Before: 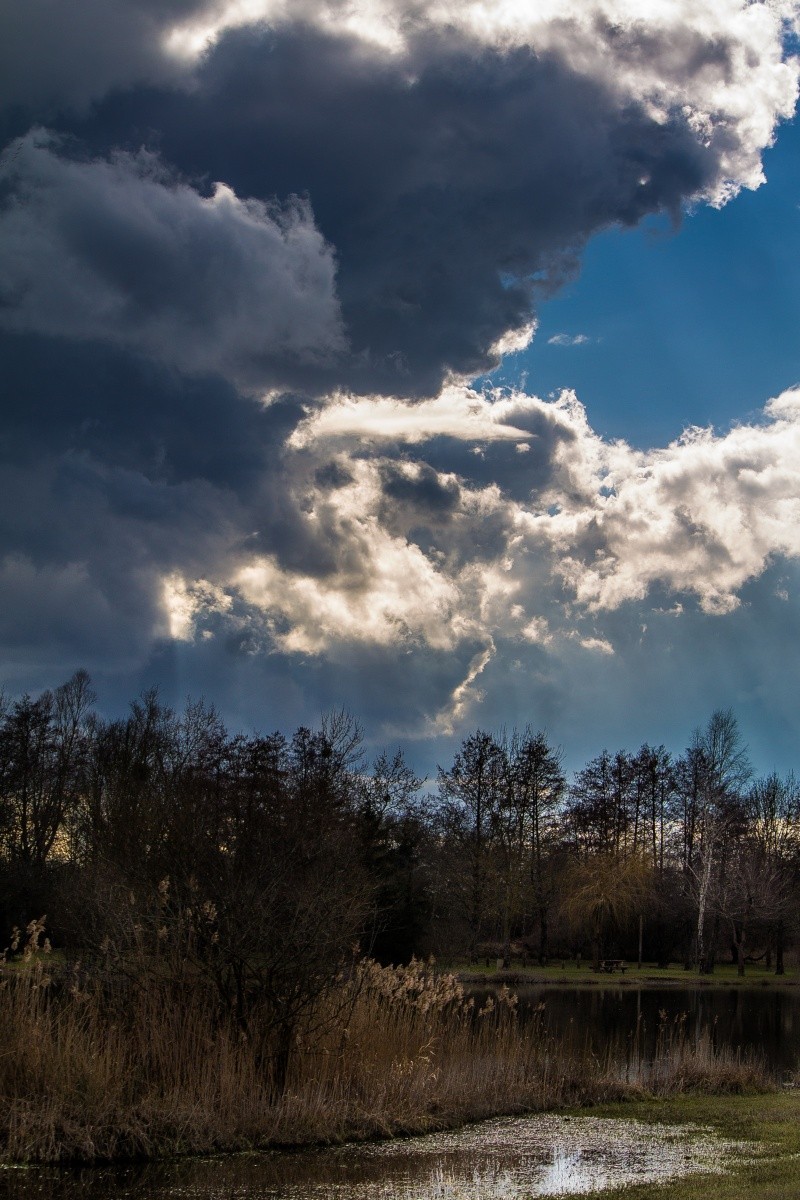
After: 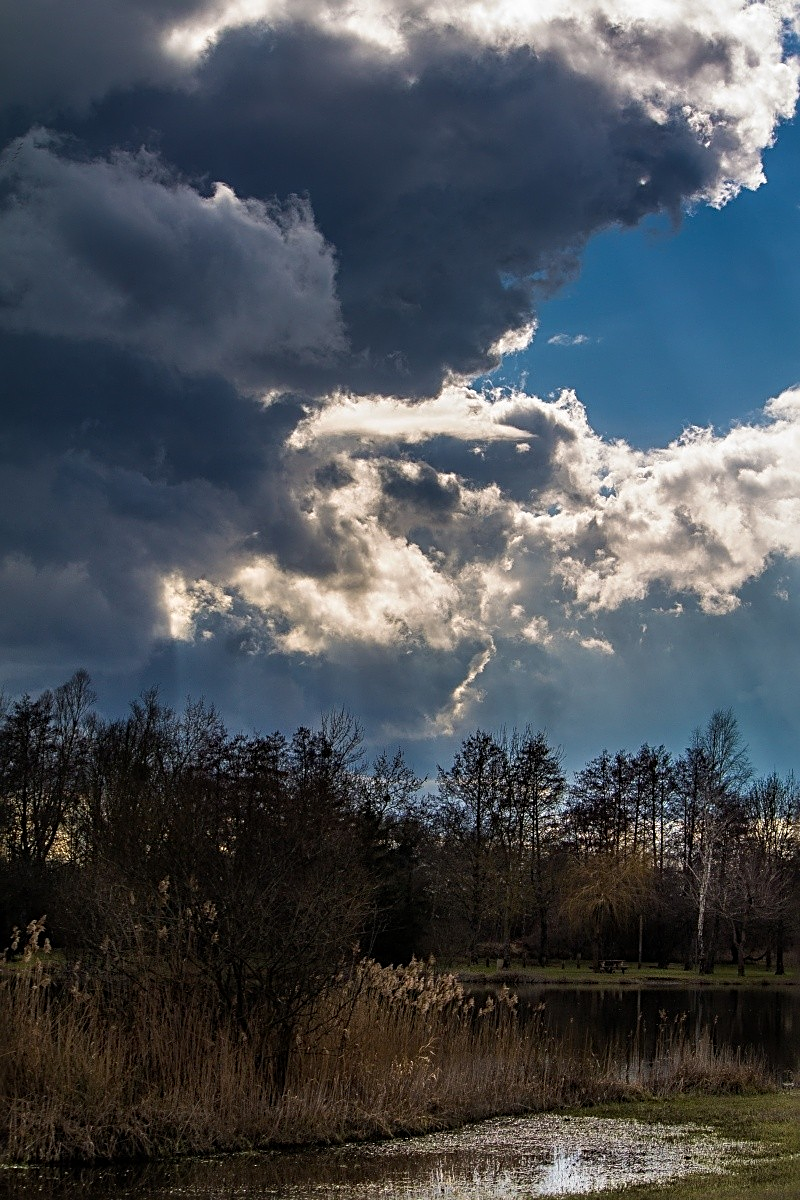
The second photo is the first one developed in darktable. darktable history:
sharpen: radius 2.787
